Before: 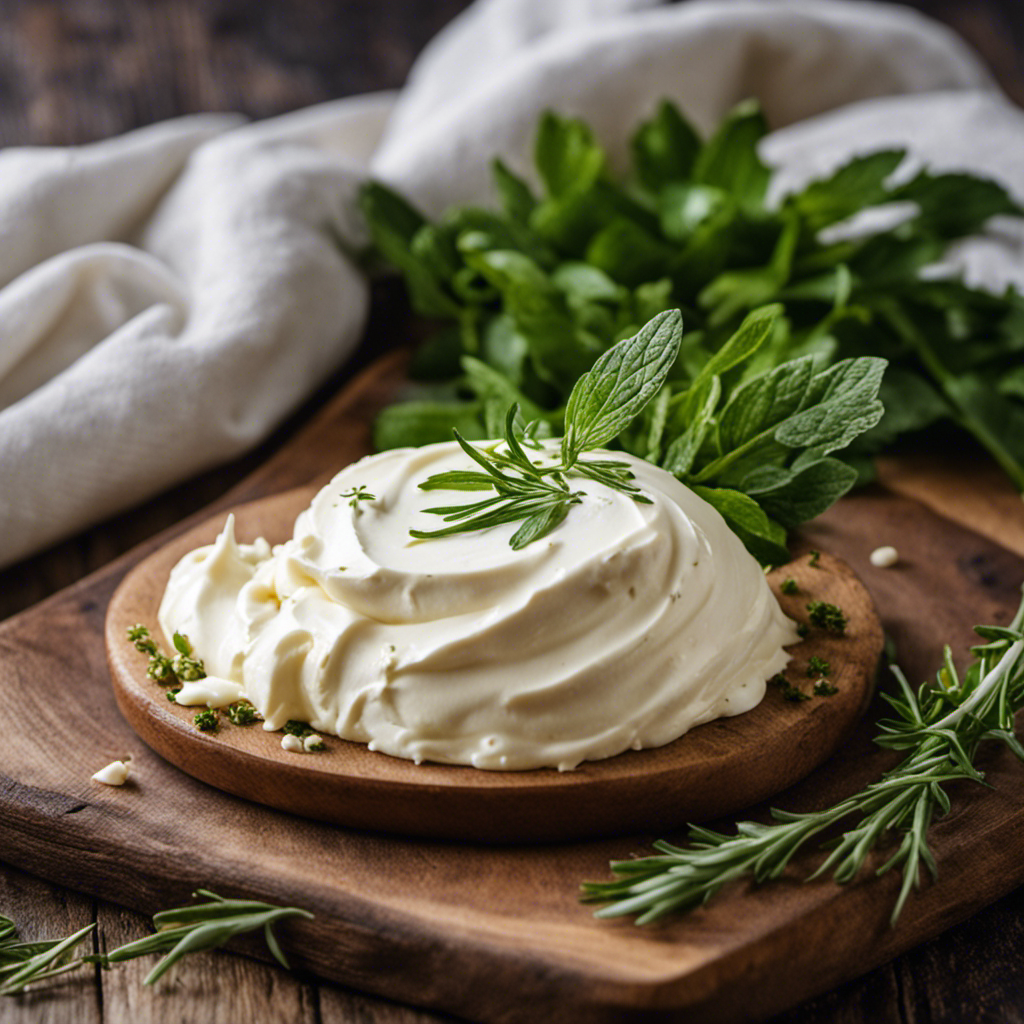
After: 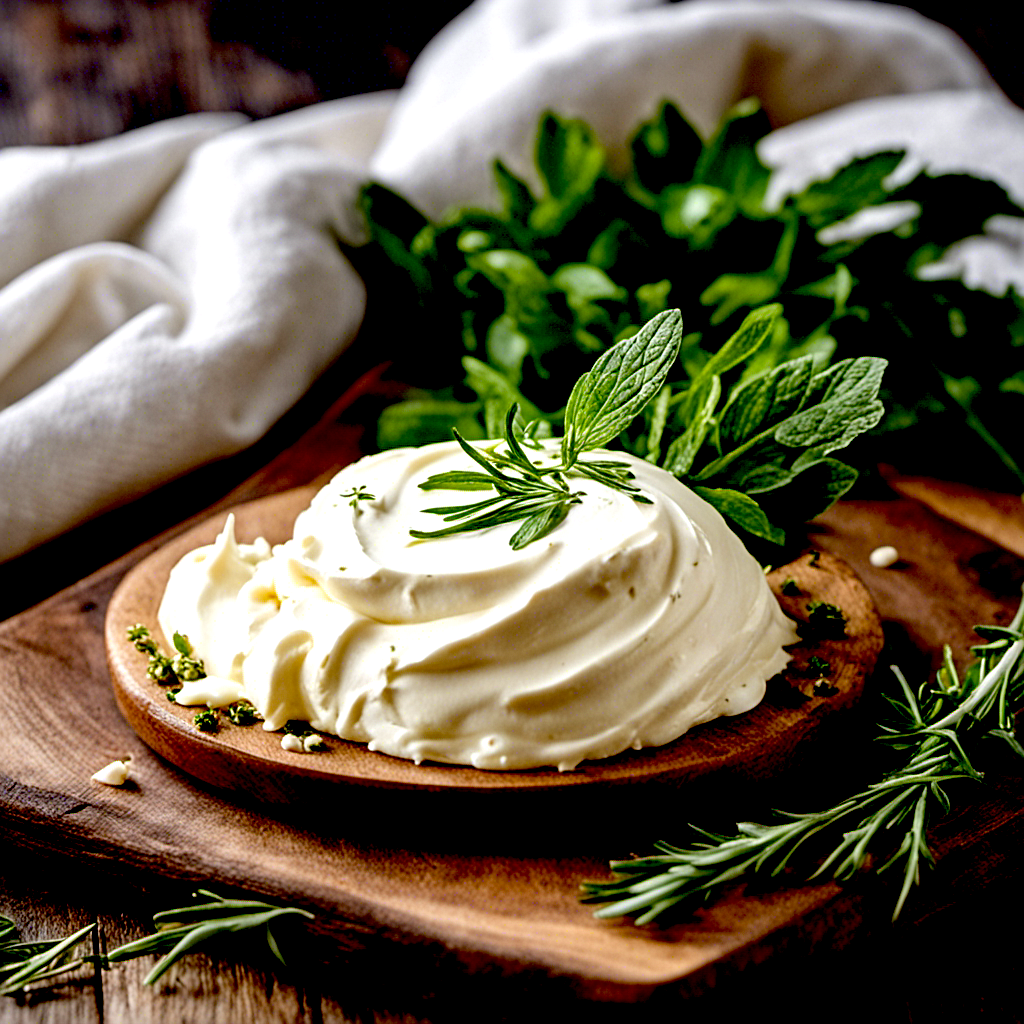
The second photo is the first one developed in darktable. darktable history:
exposure: black level correction 0.04, exposure 0.5 EV, compensate highlight preservation false
sharpen: radius 2.167, amount 0.381, threshold 0
